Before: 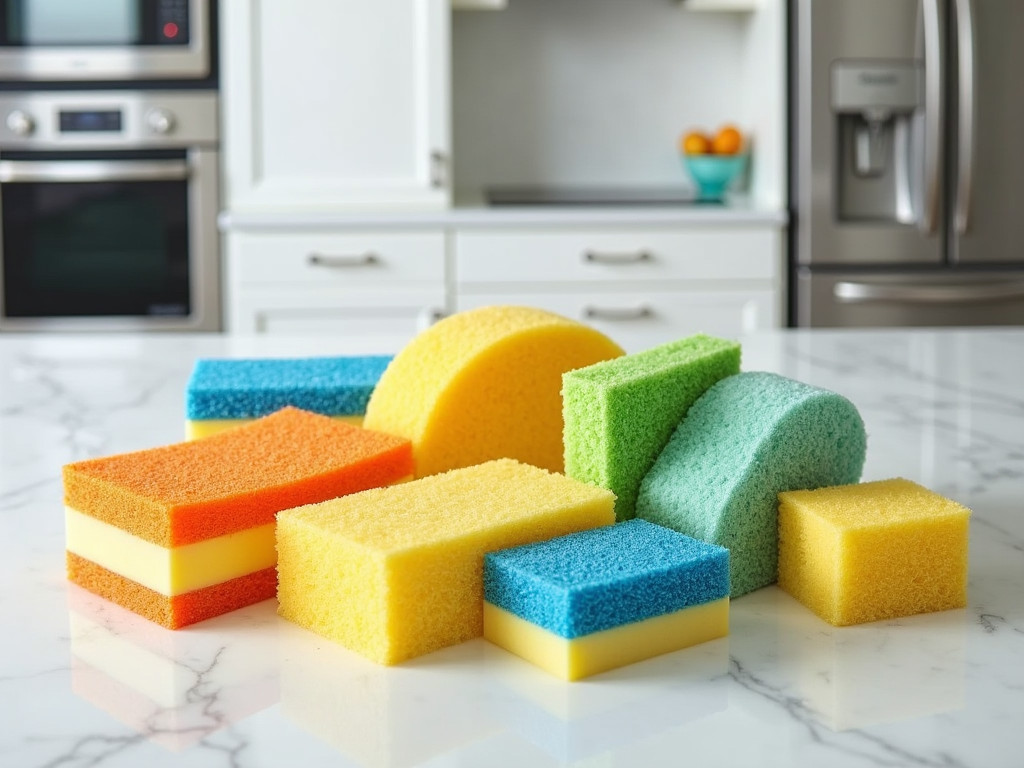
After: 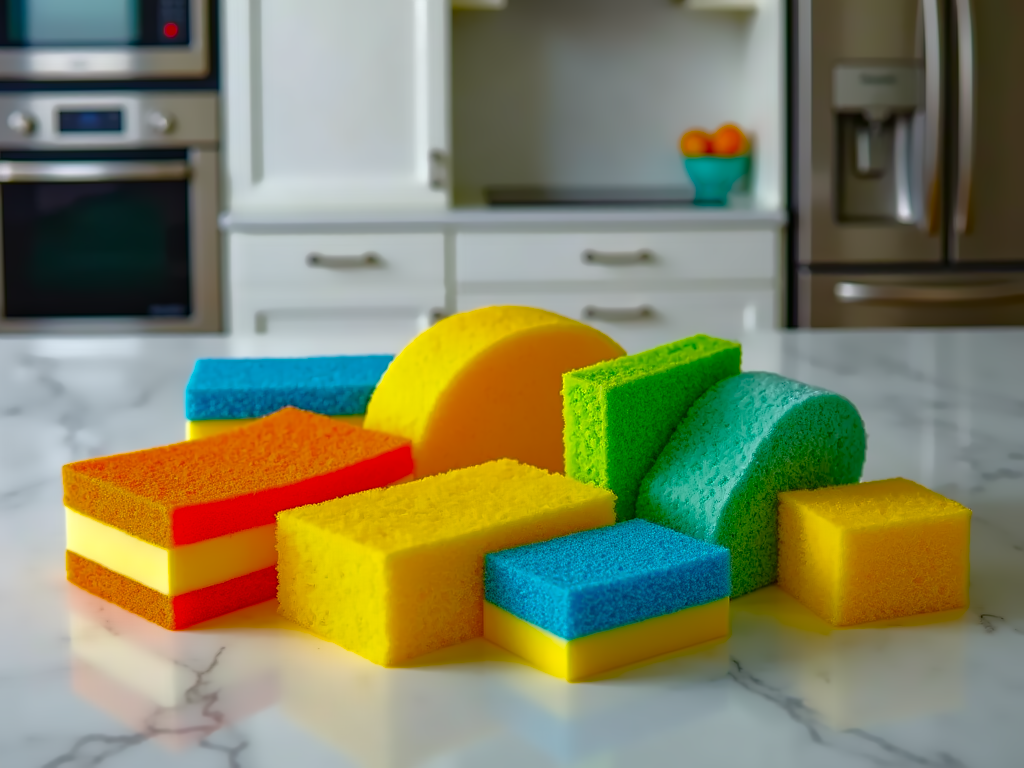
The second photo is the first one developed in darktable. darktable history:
base curve: curves: ch0 [(0, 0) (0.841, 0.609) (1, 1)]
tone equalizer: -8 EV 0.06 EV, smoothing diameter 25%, edges refinement/feathering 10, preserve details guided filter
color balance: input saturation 134.34%, contrast -10.04%, contrast fulcrum 19.67%, output saturation 133.51%
exposure: black level correction 0.009, exposure 0.119 EV
haze removal: strength 0.53, distance 0.925
denoise (profiled): patch size 2, search radius 4, preserve shadows 1.02, bias correction -0.395, scattering 0.3, a [0, 0, 0], mode non-local means
